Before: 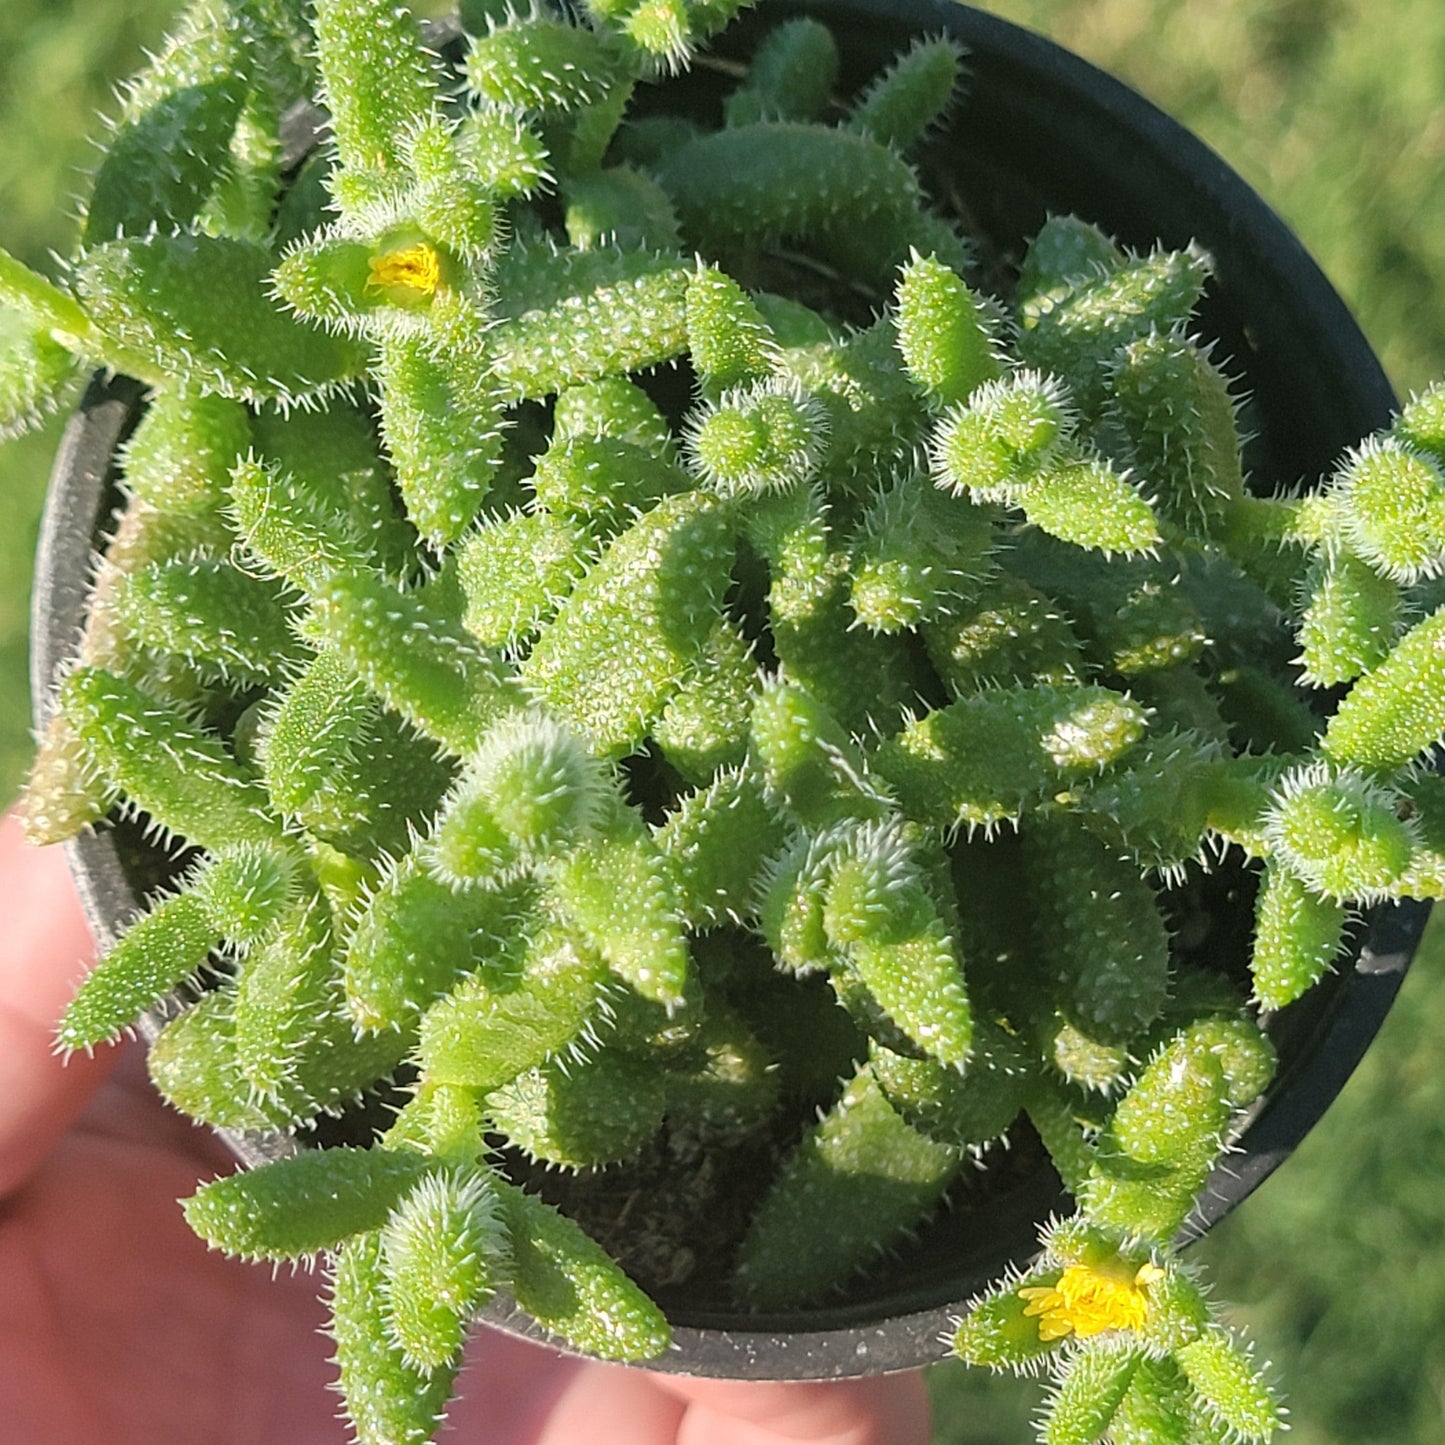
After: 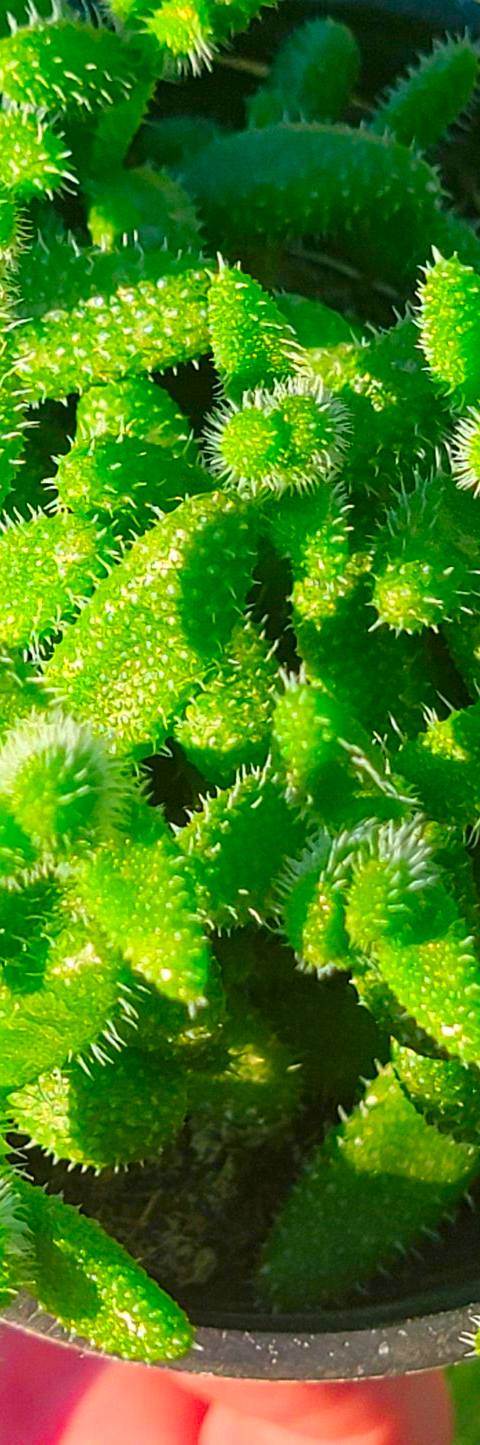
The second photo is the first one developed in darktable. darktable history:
crop: left 33.086%, right 33.676%
color balance rgb: shadows lift › chroma 1.033%, shadows lift › hue 241.08°, linear chroma grading › global chroma 9.996%, perceptual saturation grading › global saturation 0.7%
color correction: highlights b* 0.033, saturation 2.12
